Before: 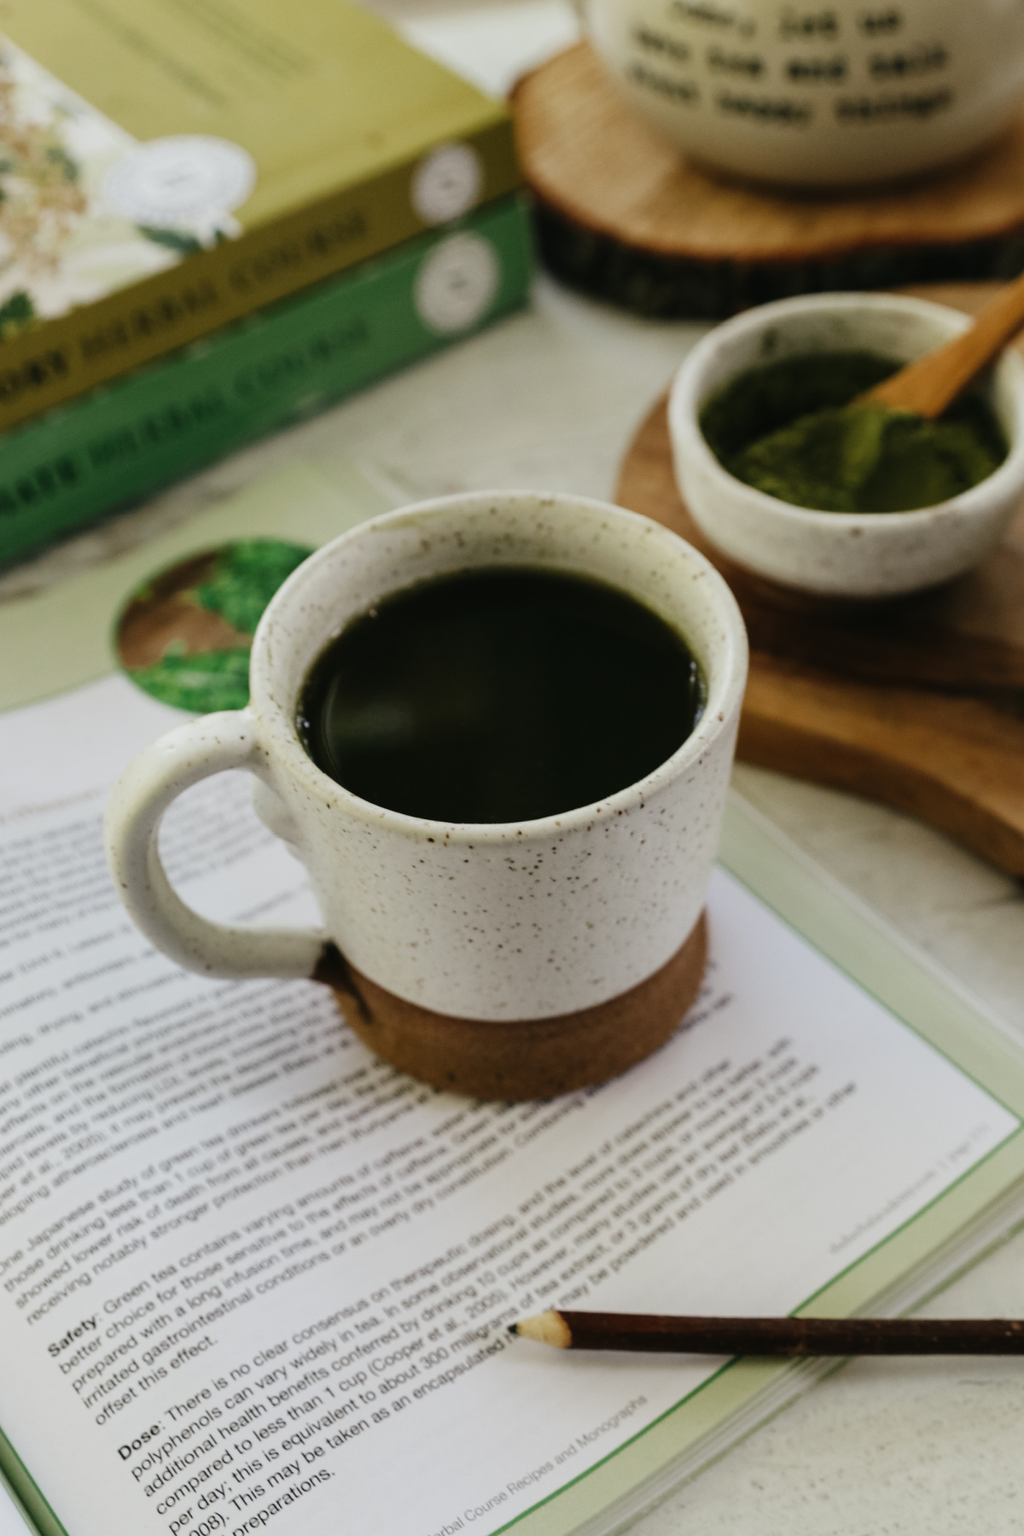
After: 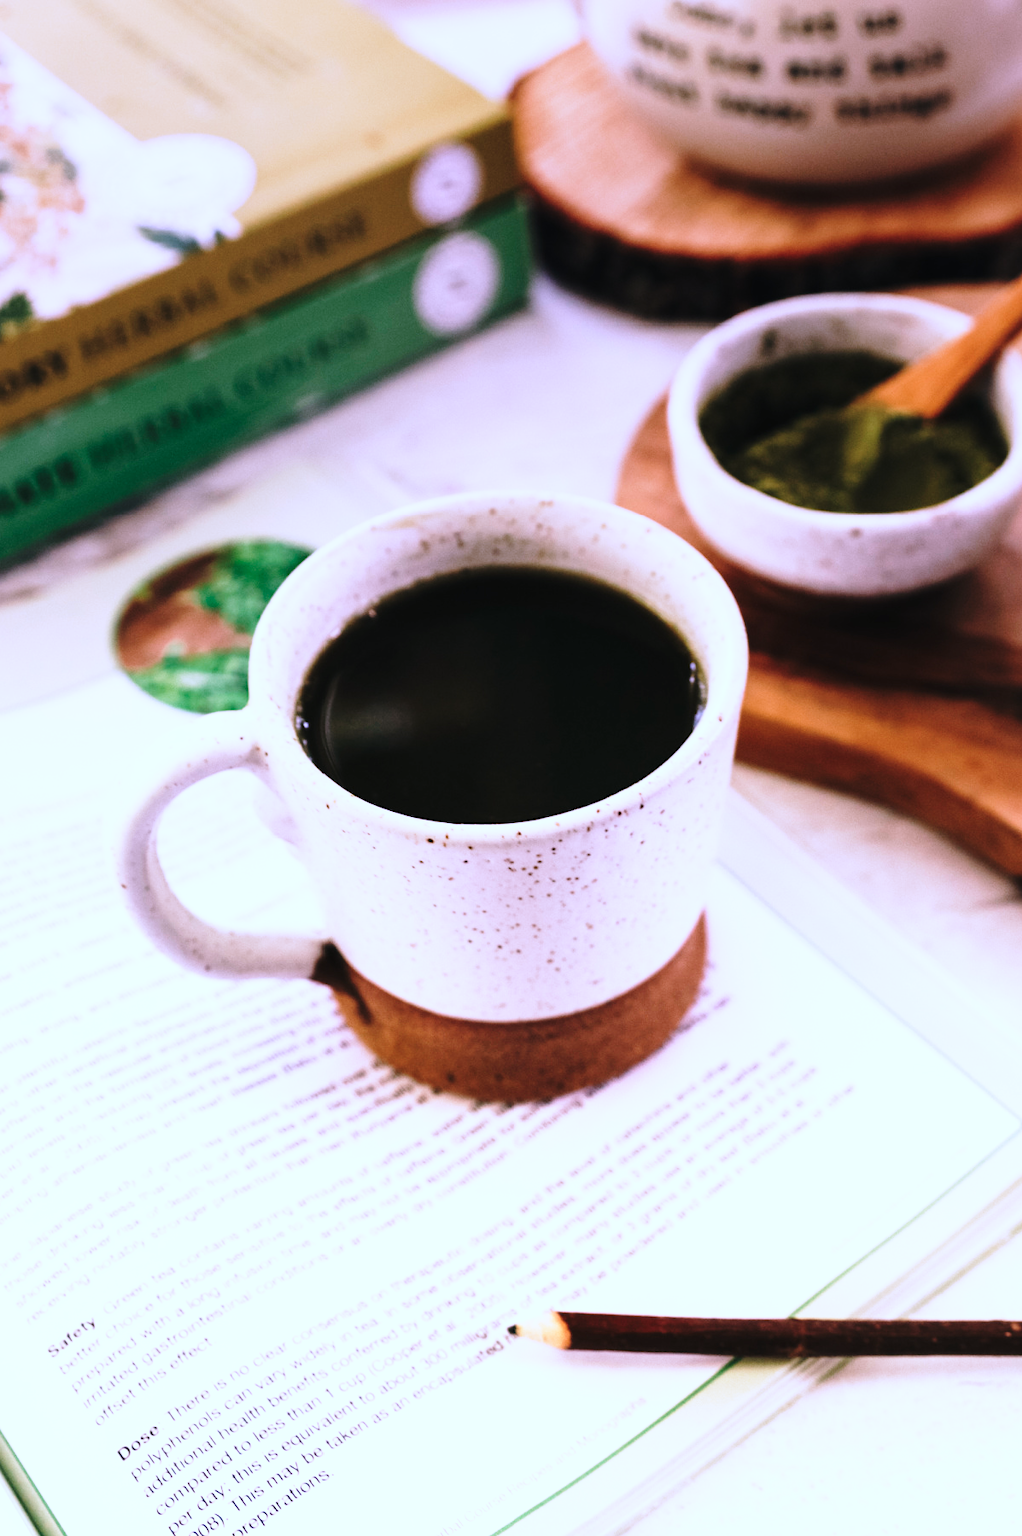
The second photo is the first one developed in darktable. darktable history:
white balance: red 1.188, blue 1.11
color correction: highlights a* -2.24, highlights b* -18.1
crop and rotate: left 0.126%
graduated density: hue 238.83°, saturation 50%
exposure: exposure 0.426 EV, compensate highlight preservation false
base curve: curves: ch0 [(0, 0) (0.026, 0.03) (0.109, 0.232) (0.351, 0.748) (0.669, 0.968) (1, 1)], preserve colors none
